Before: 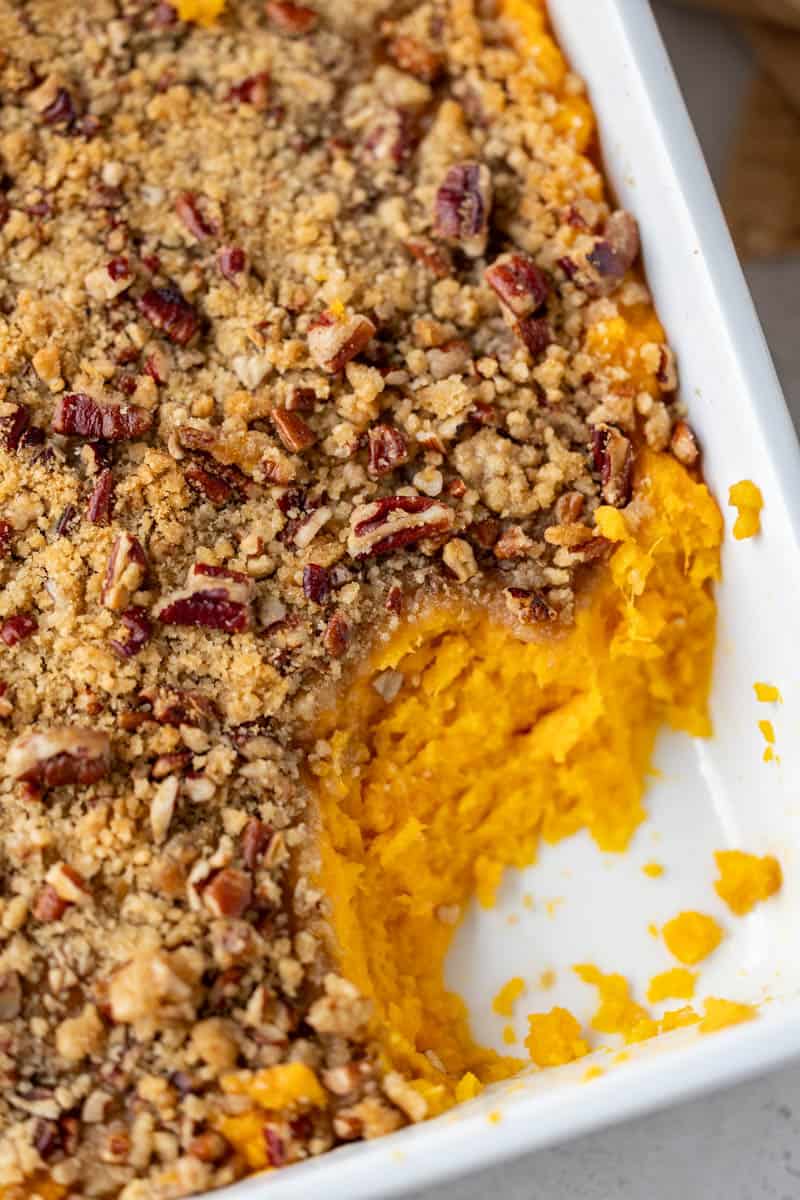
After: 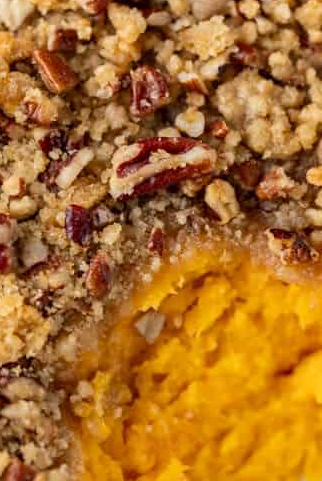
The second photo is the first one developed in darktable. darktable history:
crop: left 29.842%, top 29.919%, right 29.872%, bottom 29.975%
